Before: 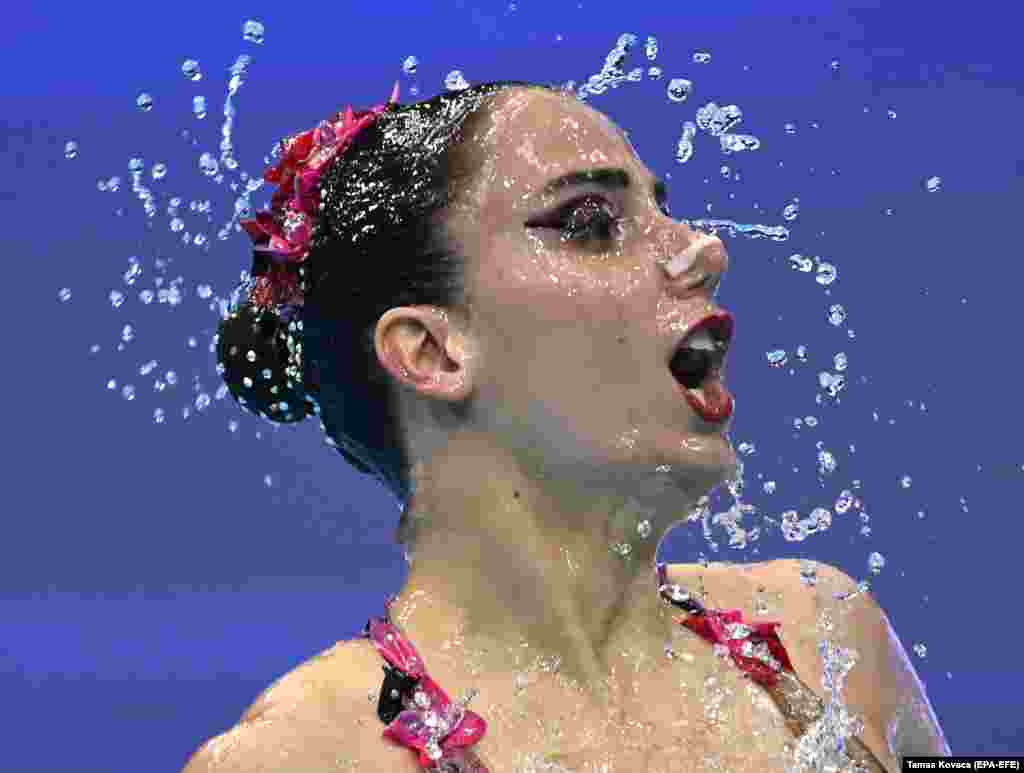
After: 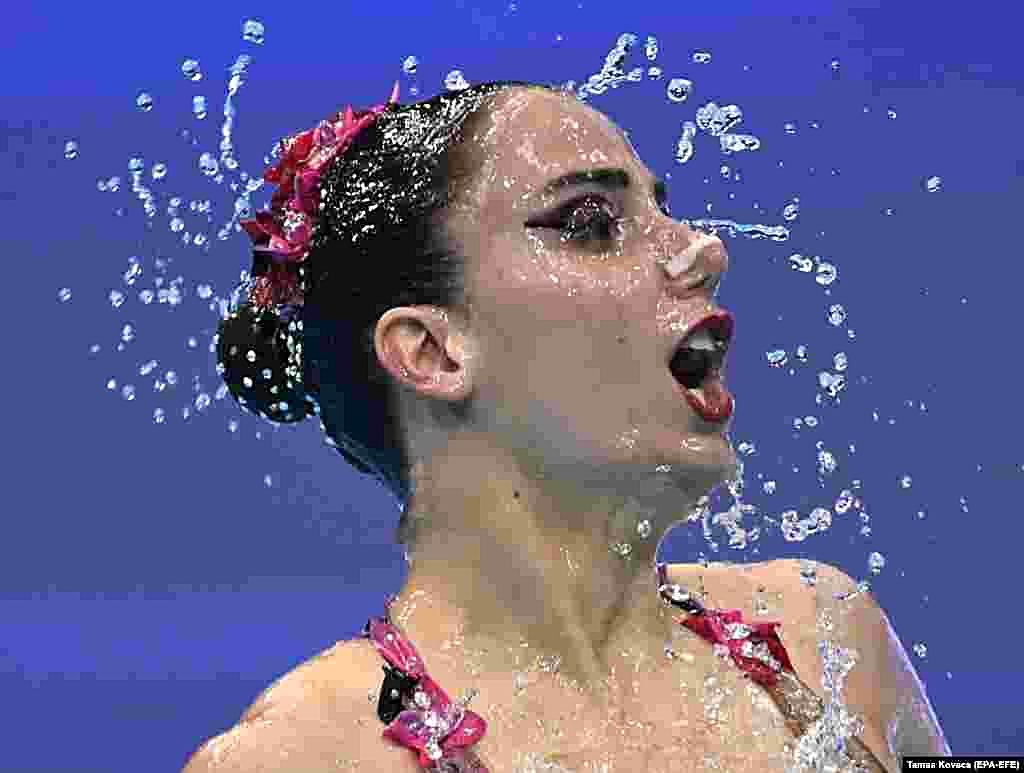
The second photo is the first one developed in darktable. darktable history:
sharpen: on, module defaults
color zones: curves: ch1 [(0, 0.469) (0.072, 0.457) (0.243, 0.494) (0.429, 0.5) (0.571, 0.5) (0.714, 0.5) (0.857, 0.5) (1, 0.469)]; ch2 [(0, 0.499) (0.143, 0.467) (0.242, 0.436) (0.429, 0.493) (0.571, 0.5) (0.714, 0.5) (0.857, 0.5) (1, 0.499)]
